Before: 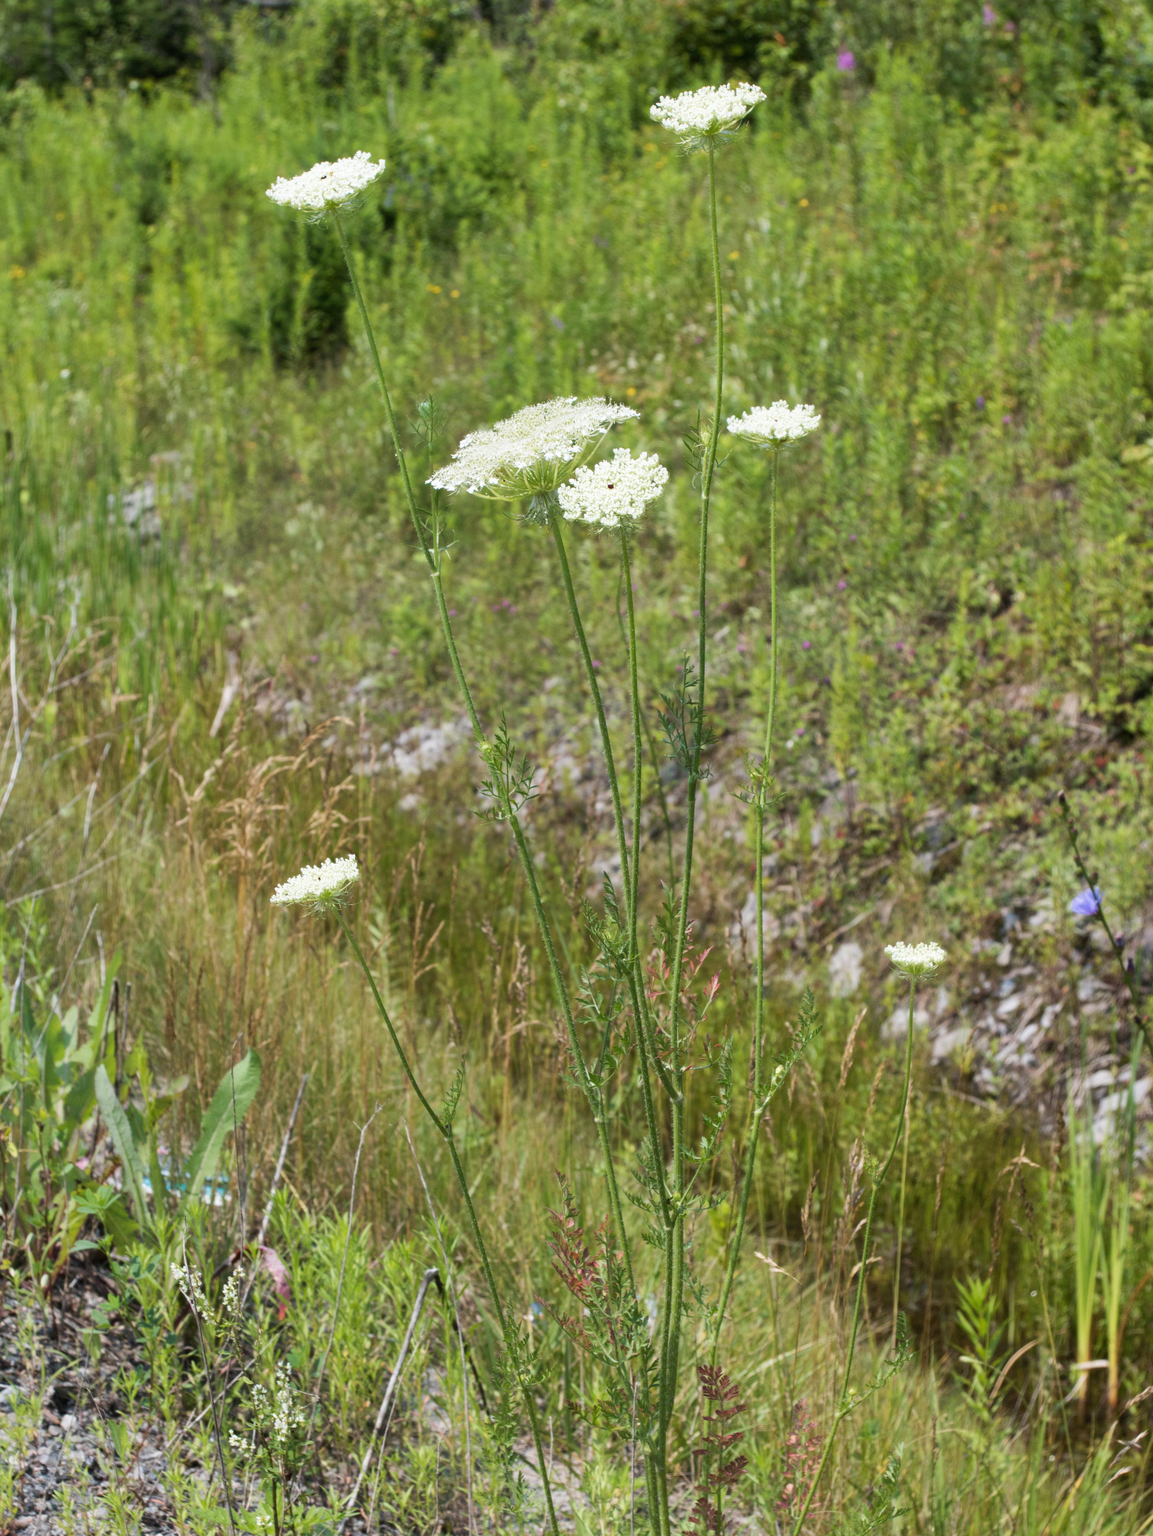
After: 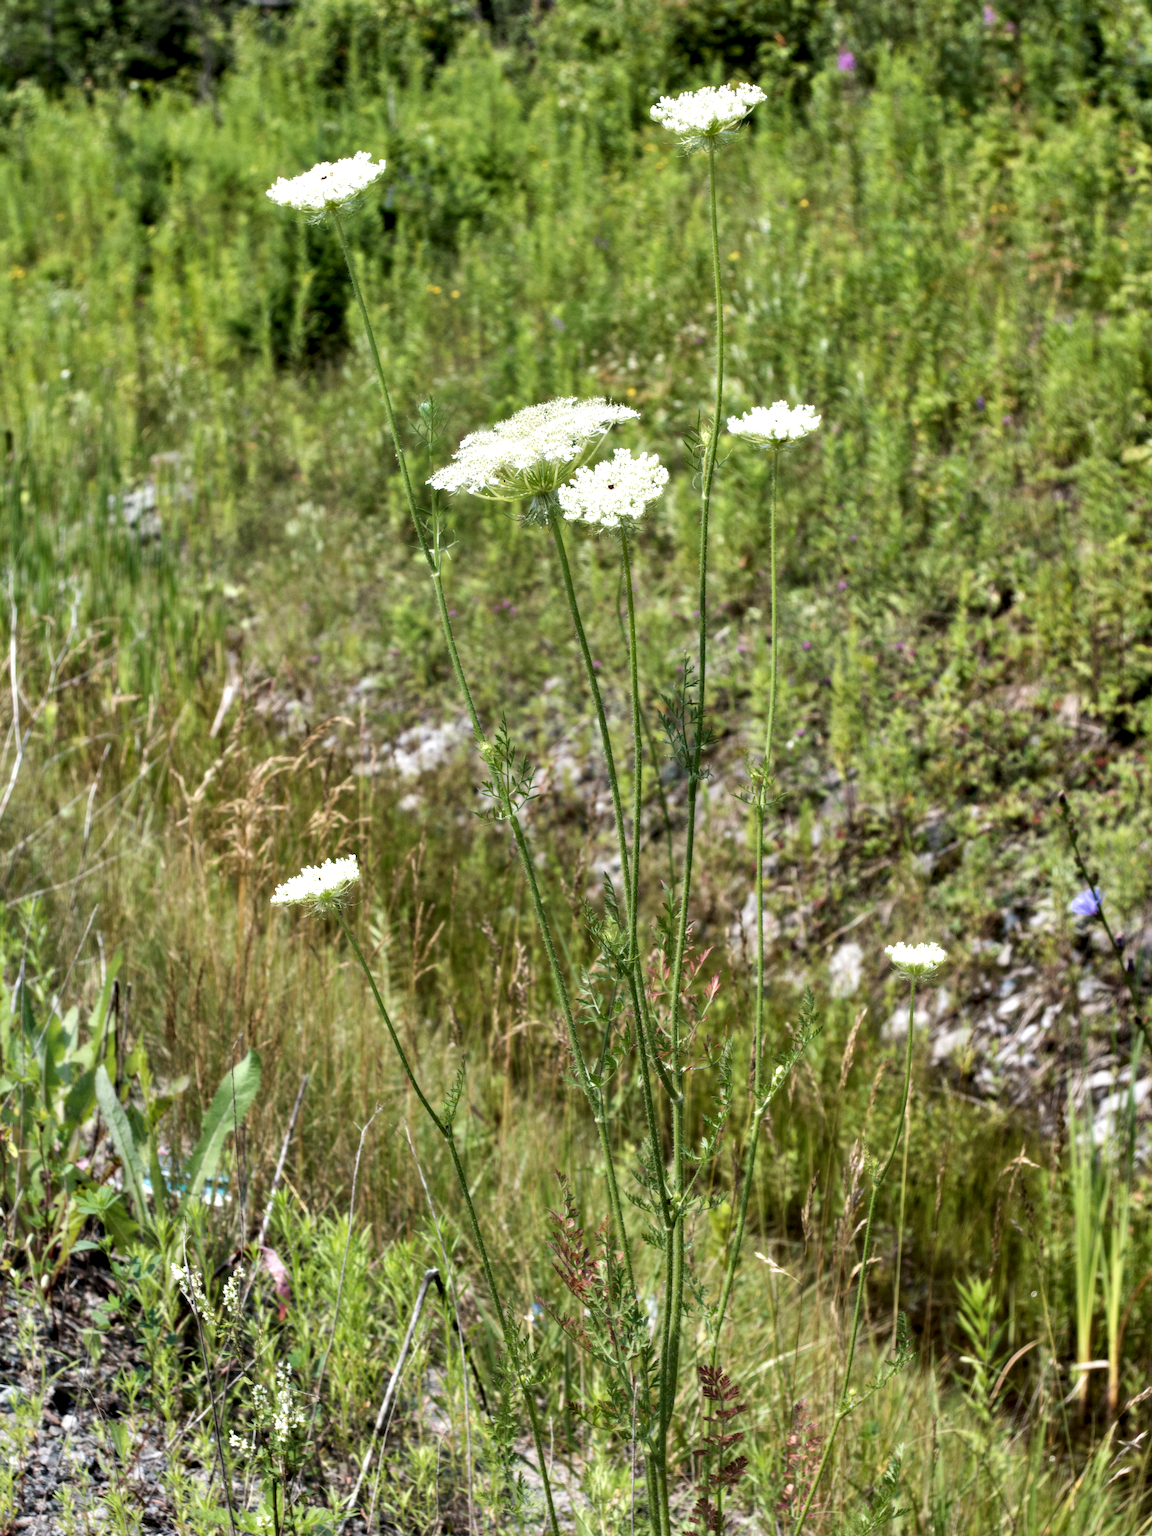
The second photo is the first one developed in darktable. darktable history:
contrast equalizer: octaves 7, y [[0.514, 0.573, 0.581, 0.508, 0.5, 0.5], [0.5 ×6], [0.5 ×6], [0 ×6], [0 ×6]]
local contrast: highlights 26%, shadows 78%, midtone range 0.745
